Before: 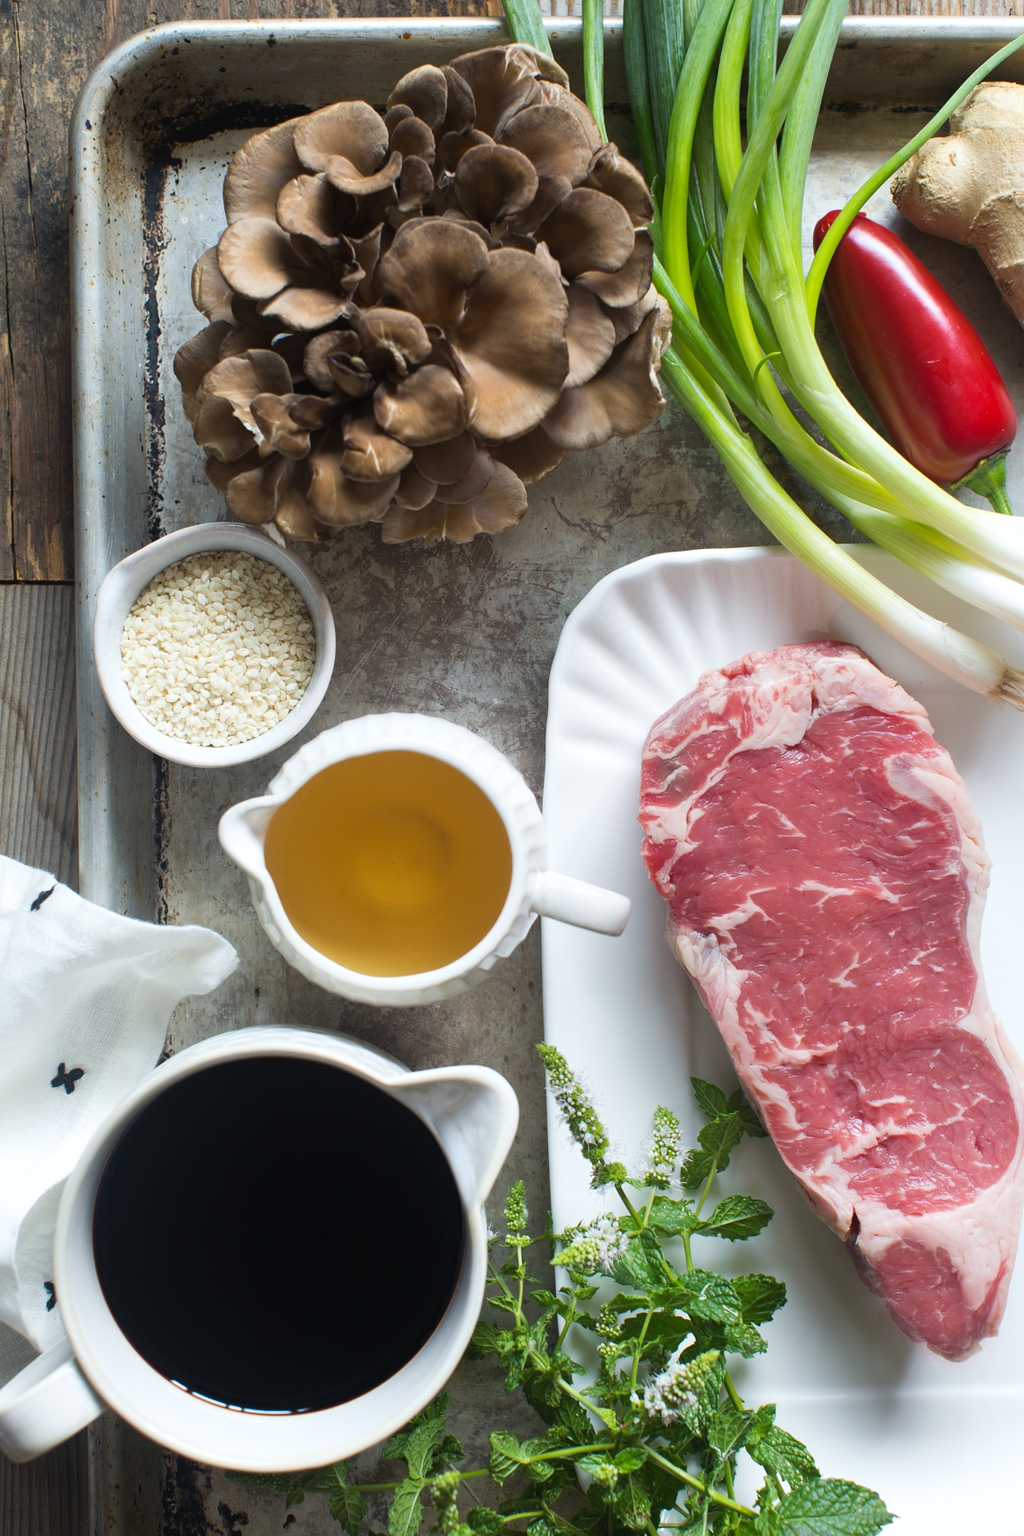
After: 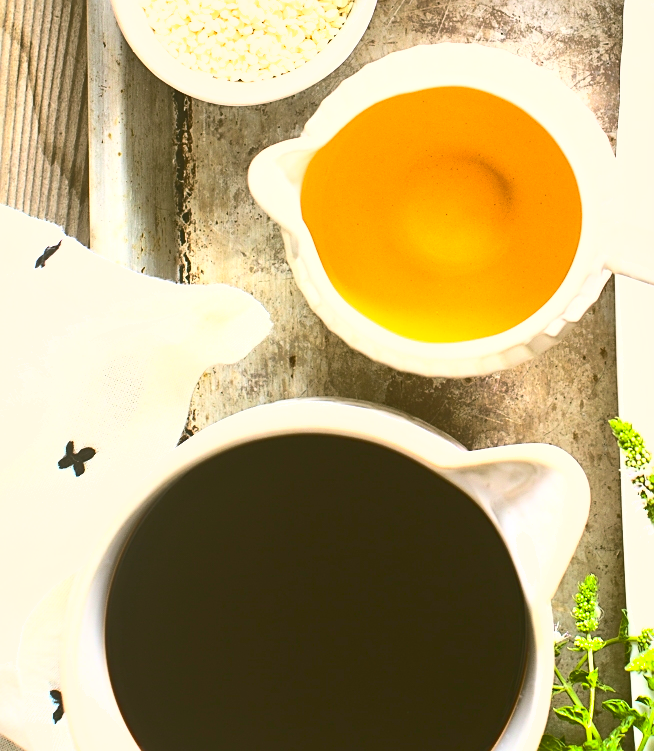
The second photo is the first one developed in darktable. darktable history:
base curve: curves: ch0 [(0, 0.015) (0.085, 0.116) (0.134, 0.298) (0.19, 0.545) (0.296, 0.764) (0.599, 0.982) (1, 1)]
sharpen: radius 1.93
crop: top 43.978%, right 43.733%, bottom 12.982%
local contrast: mode bilateral grid, contrast 21, coarseness 50, detail 119%, midtone range 0.2
exposure: black level correction 0, exposure 0.5 EV, compensate highlight preservation false
color correction: highlights a* 8.46, highlights b* 15.75, shadows a* -0.453, shadows b* 26.37
shadows and highlights: shadows 30.22
